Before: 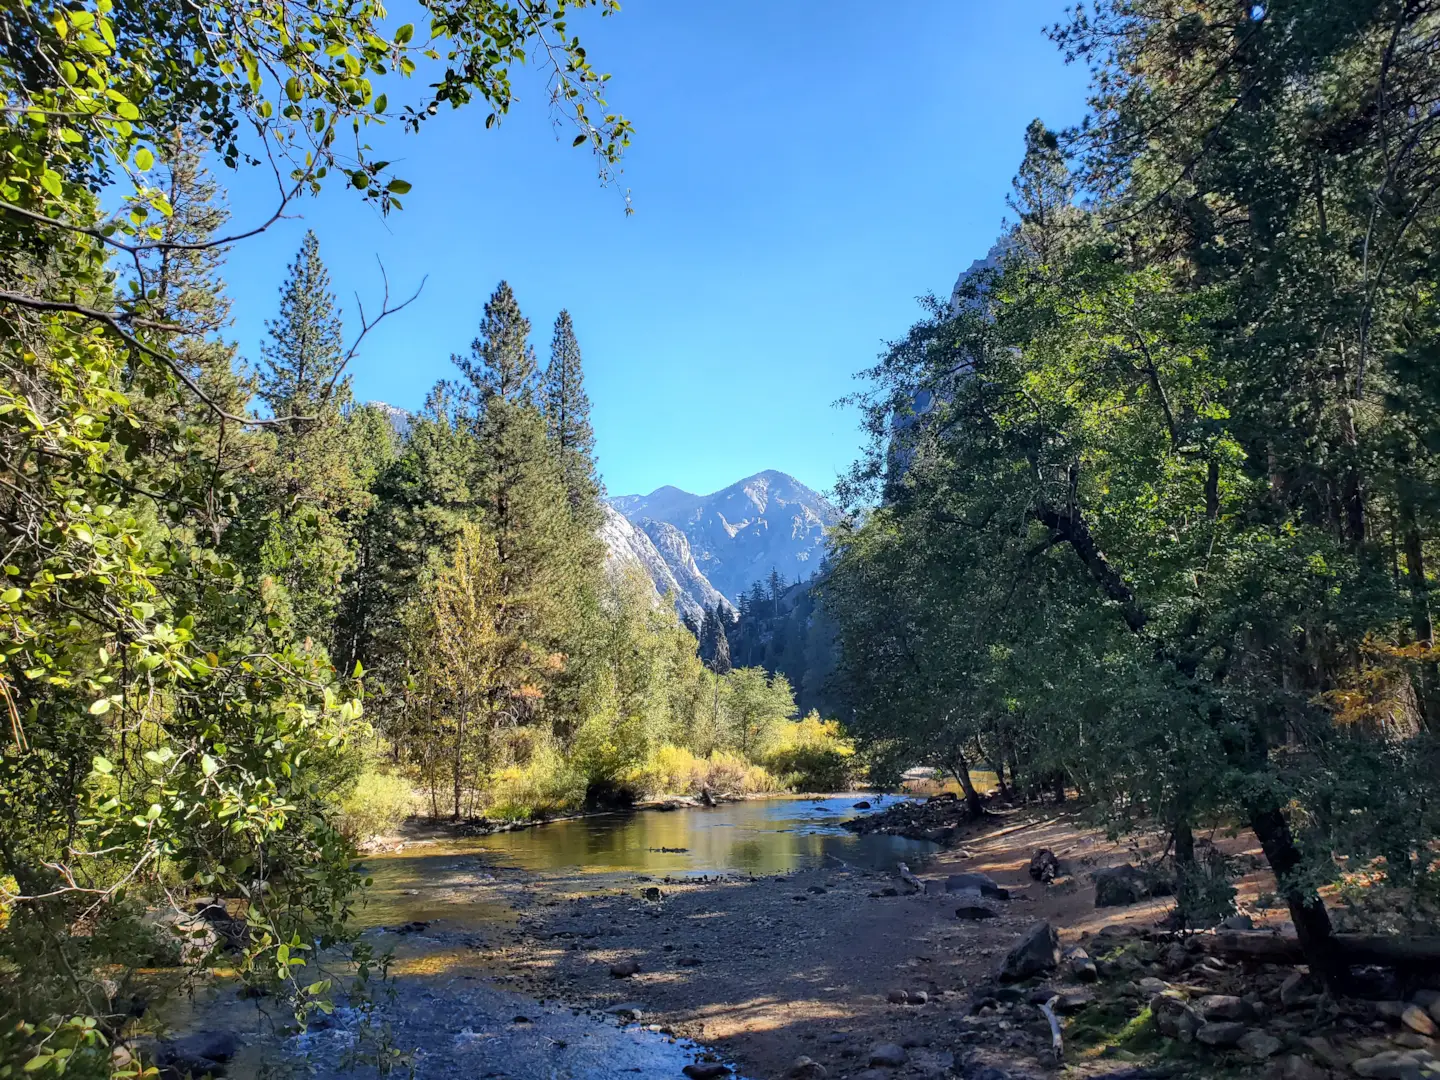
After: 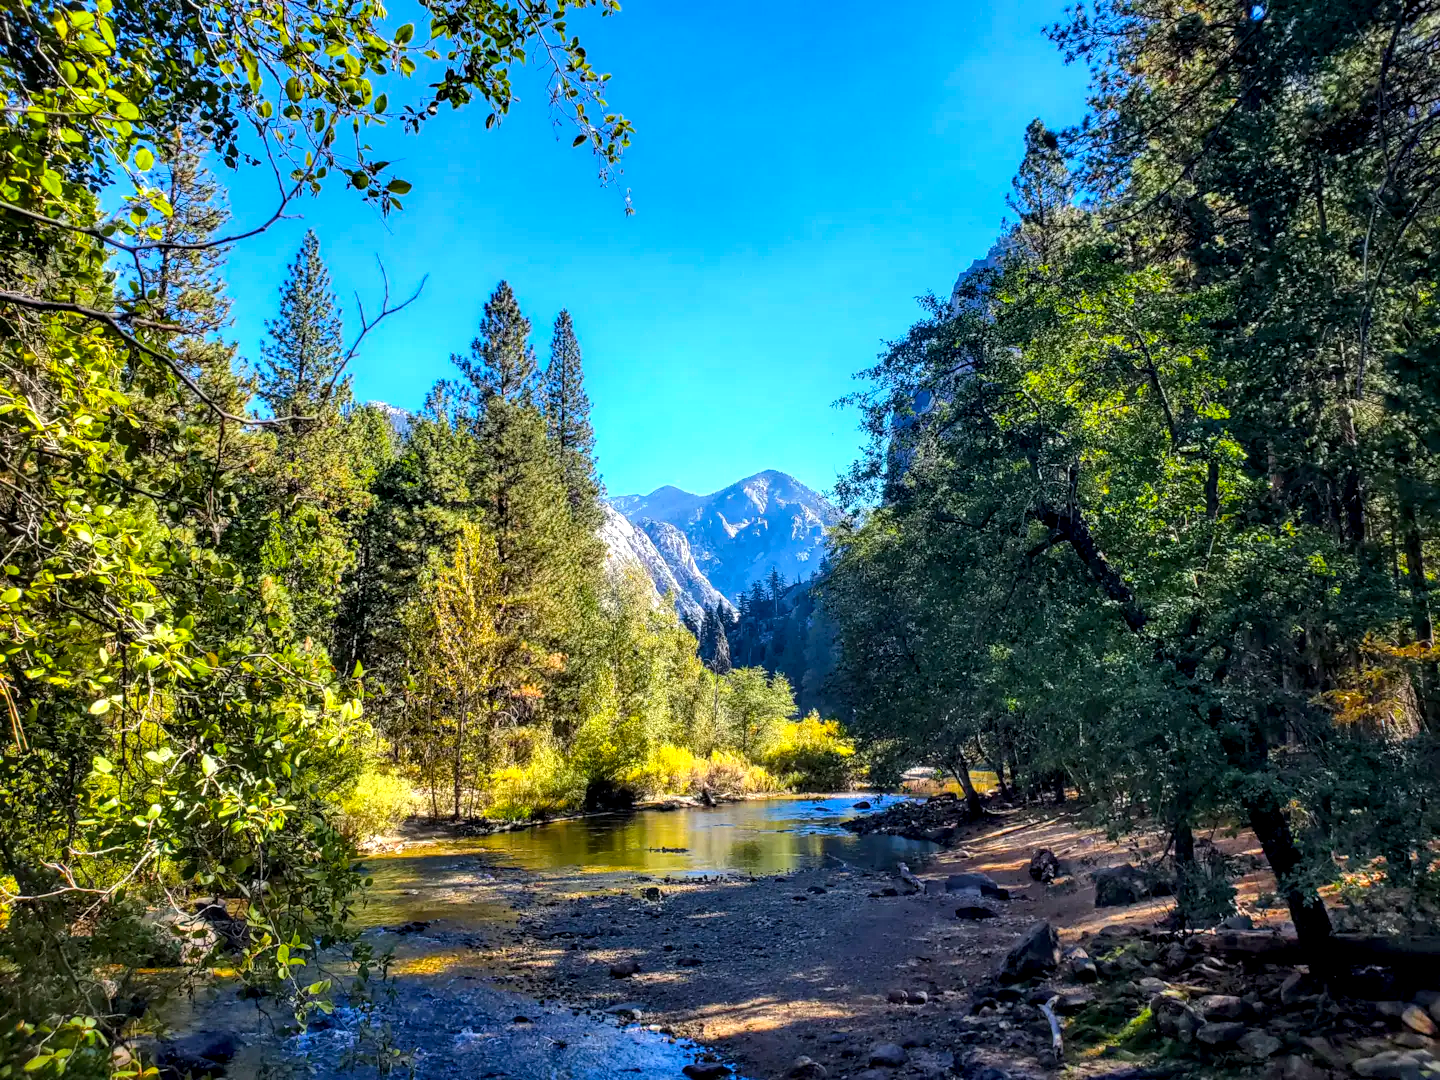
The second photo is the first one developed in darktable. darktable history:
color balance rgb: perceptual saturation grading › global saturation 20%, global vibrance 20%
local contrast: detail 140%
color balance: contrast 8.5%, output saturation 105%
